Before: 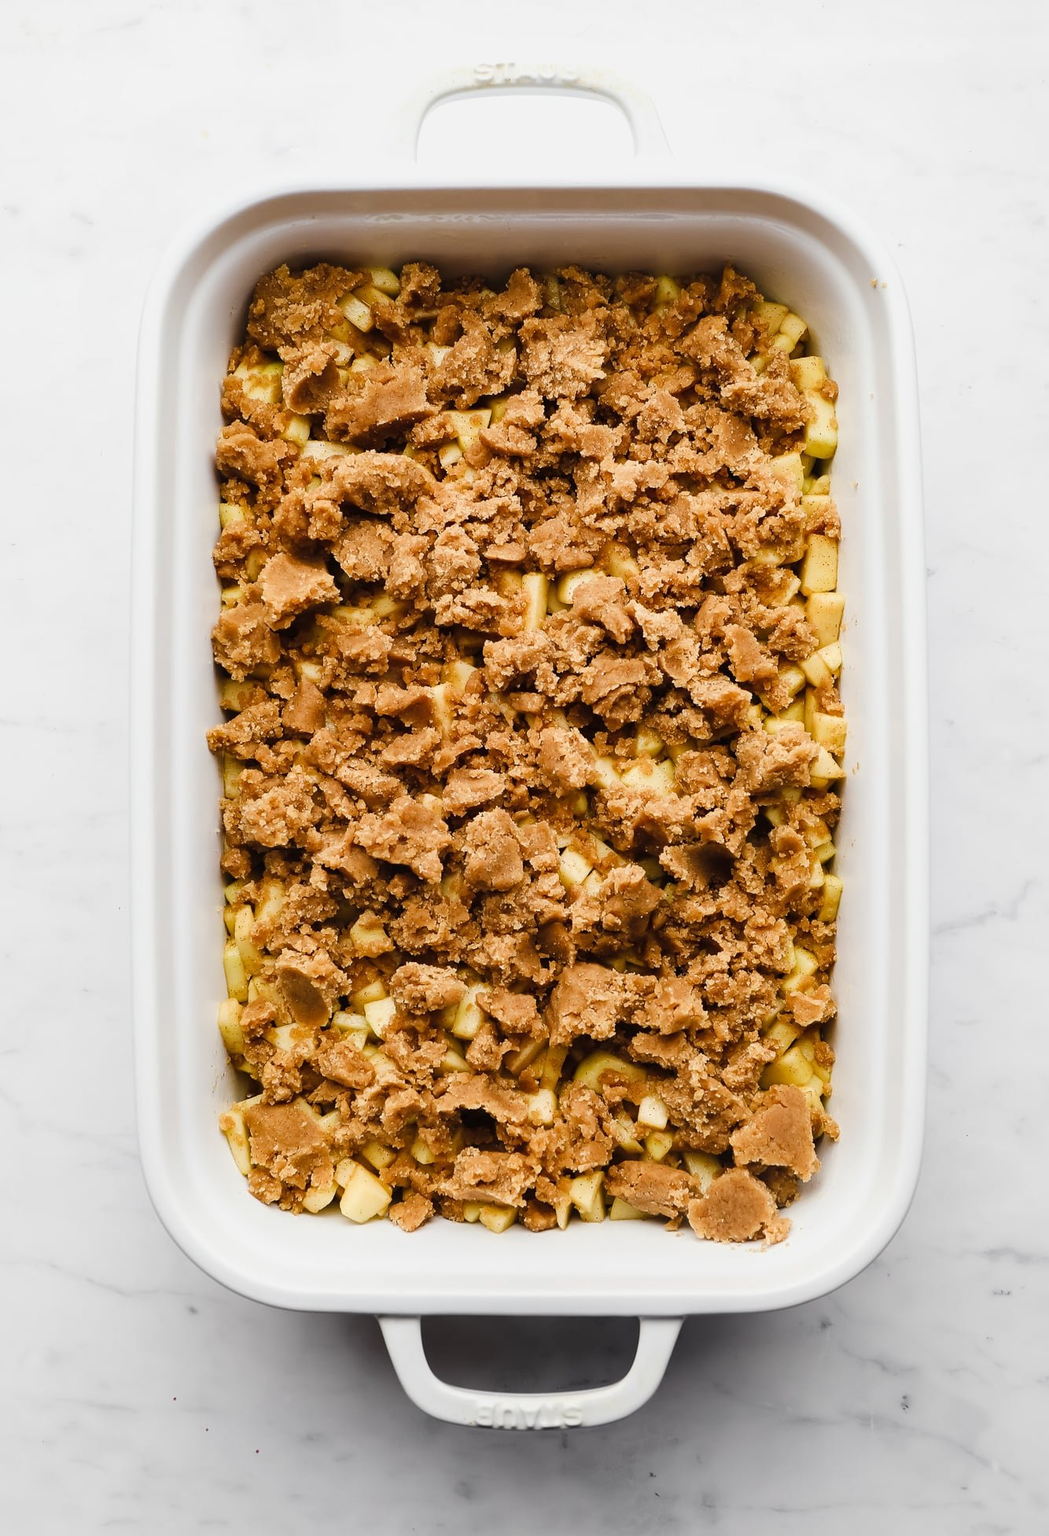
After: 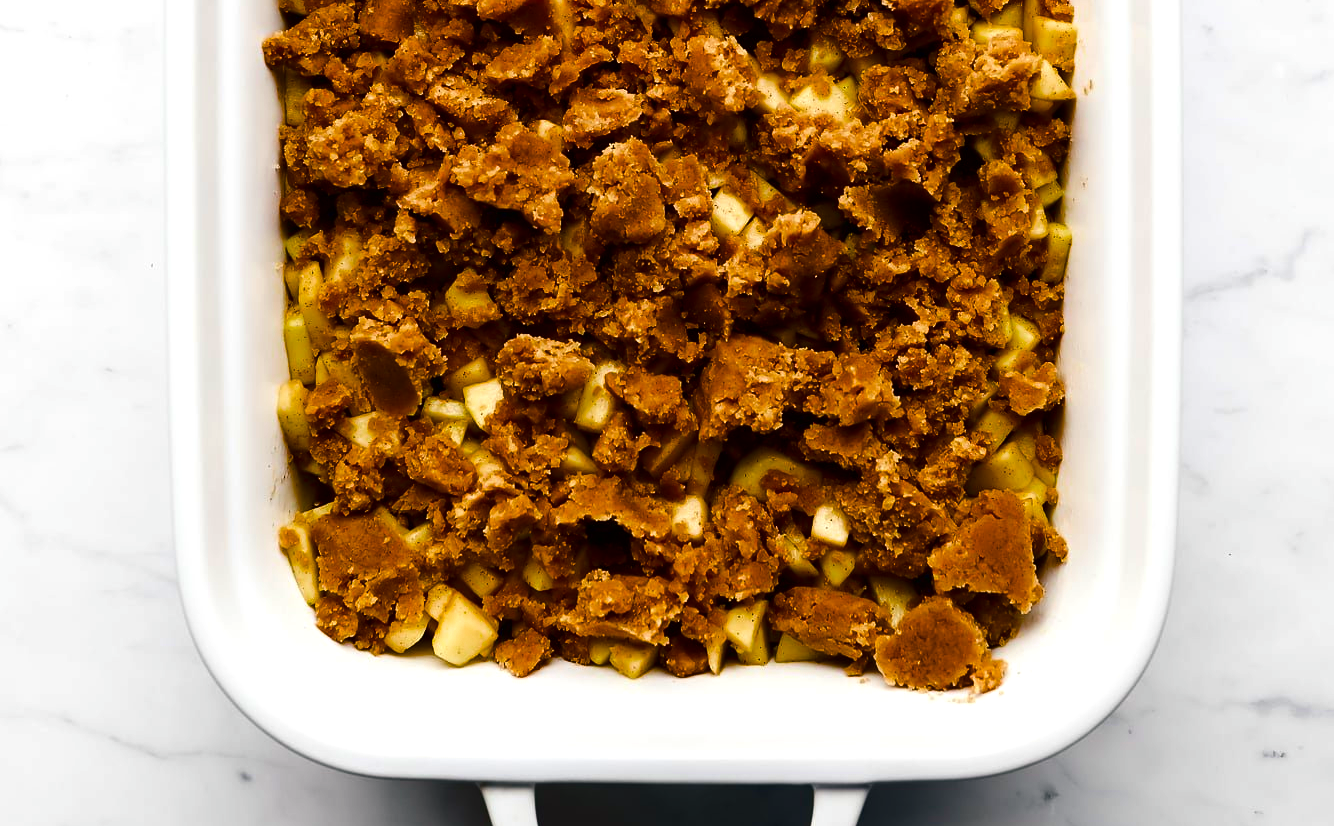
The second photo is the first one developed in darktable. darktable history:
color balance rgb: shadows lift › luminance -7.639%, shadows lift › chroma 2.418%, shadows lift › hue 203.1°, linear chroma grading › mid-tones 7.447%, perceptual saturation grading › global saturation 36.78%, perceptual saturation grading › shadows 34.691%, perceptual brilliance grading › global brilliance 14.96%, perceptual brilliance grading › shadows -34.296%, global vibrance 10.417%, saturation formula JzAzBz (2021)
crop: top 45.595%, bottom 12.123%
contrast brightness saturation: contrast 0.066, brightness -0.147, saturation 0.113
